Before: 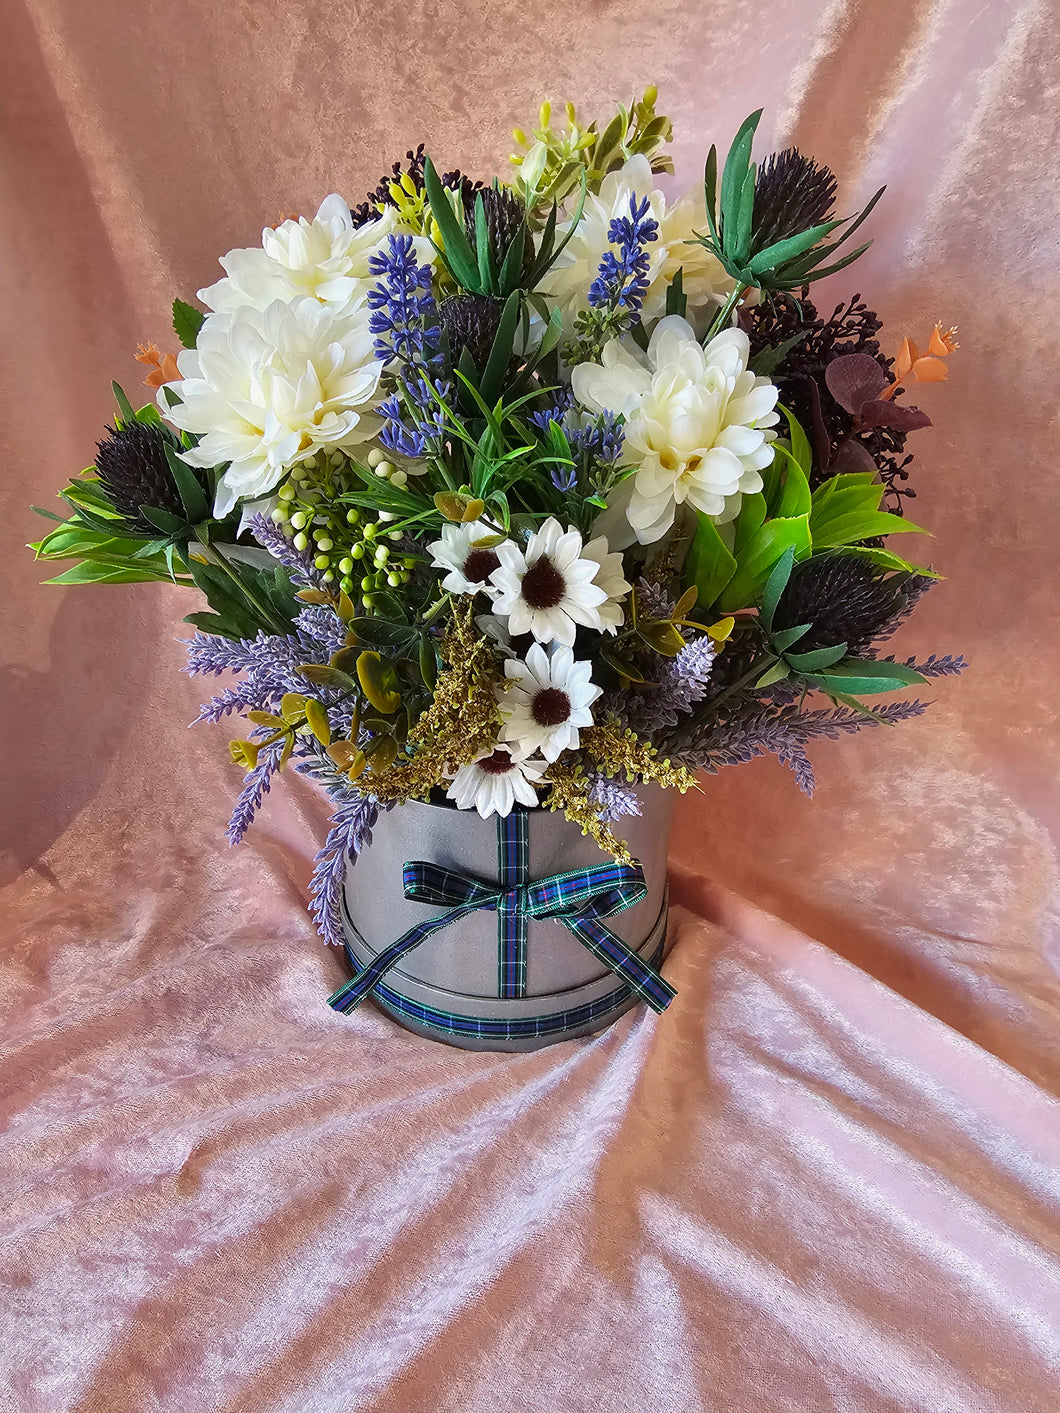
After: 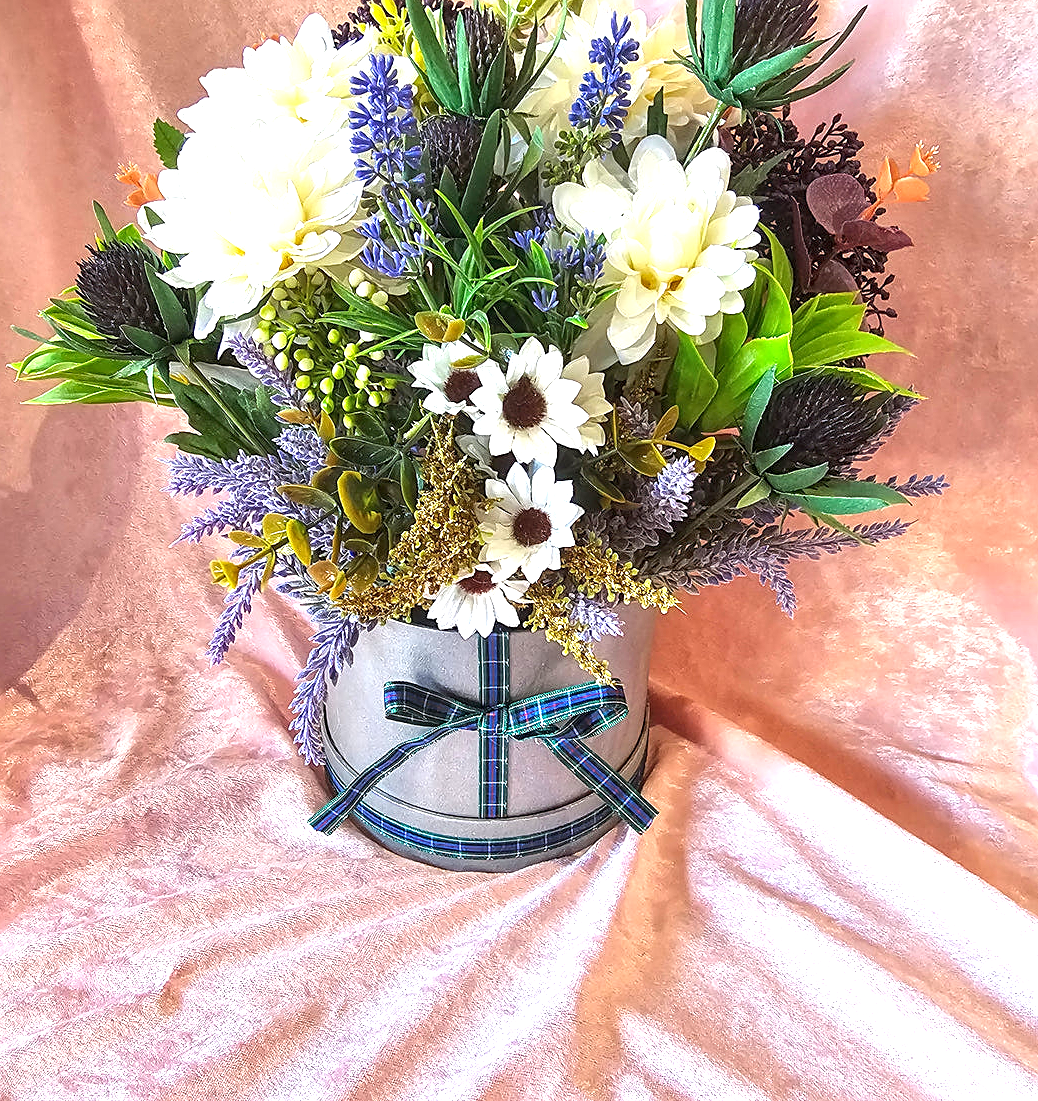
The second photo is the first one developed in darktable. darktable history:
crop and rotate: left 1.814%, top 12.818%, right 0.25%, bottom 9.225%
local contrast: on, module defaults
sharpen: on, module defaults
exposure: black level correction 0, exposure 1.1 EV, compensate highlight preservation false
